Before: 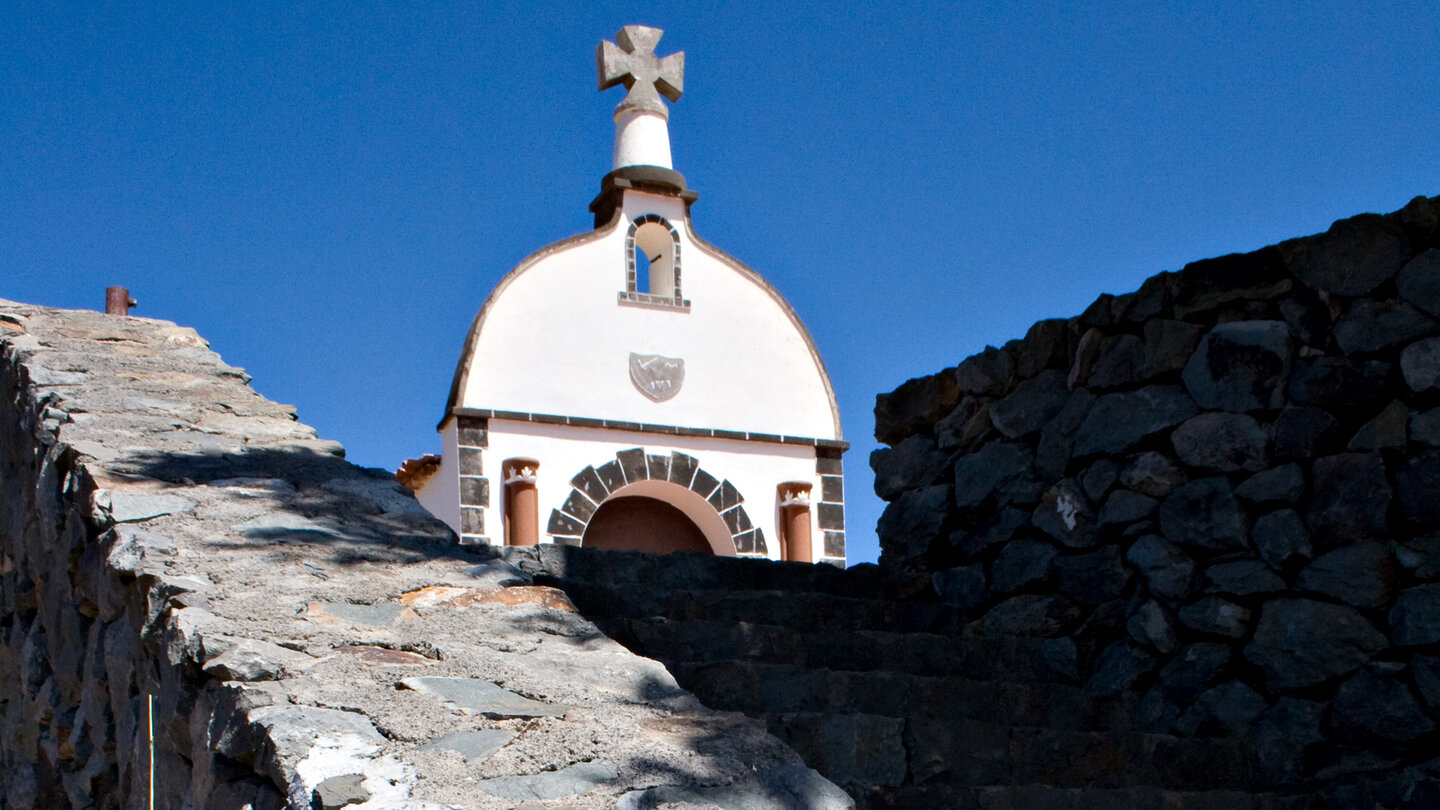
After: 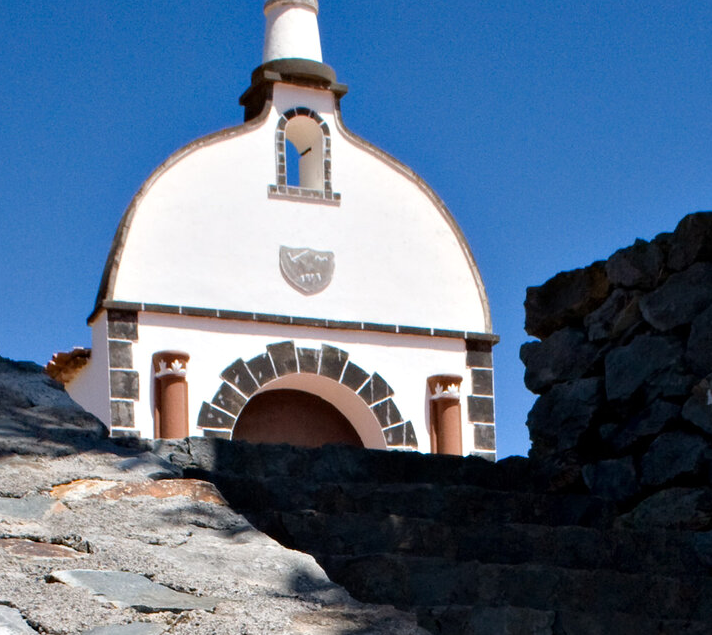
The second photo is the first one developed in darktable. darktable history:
crop and rotate: angle 0.02°, left 24.353%, top 13.219%, right 26.156%, bottom 8.224%
tone equalizer: -8 EV -1.84 EV, -7 EV -1.16 EV, -6 EV -1.62 EV, smoothing diameter 25%, edges refinement/feathering 10, preserve details guided filter
